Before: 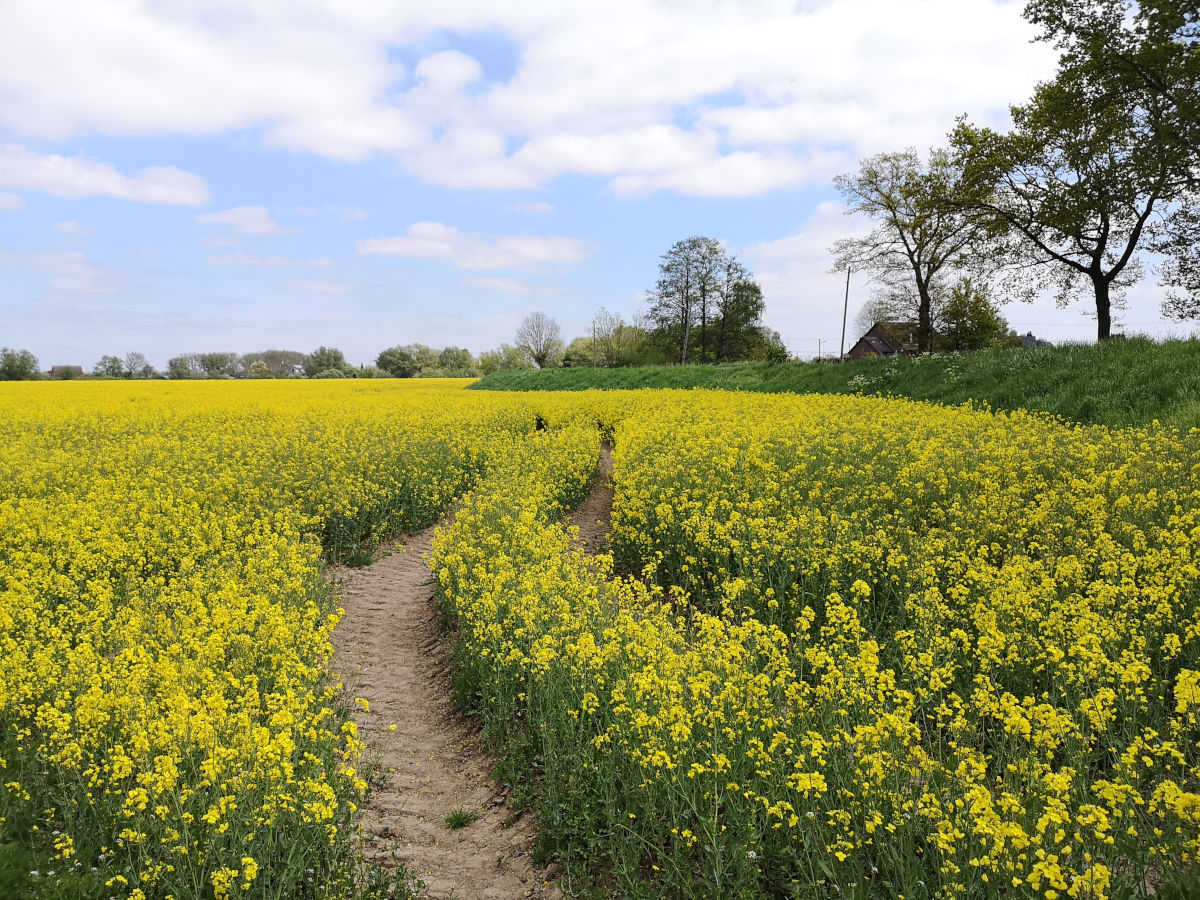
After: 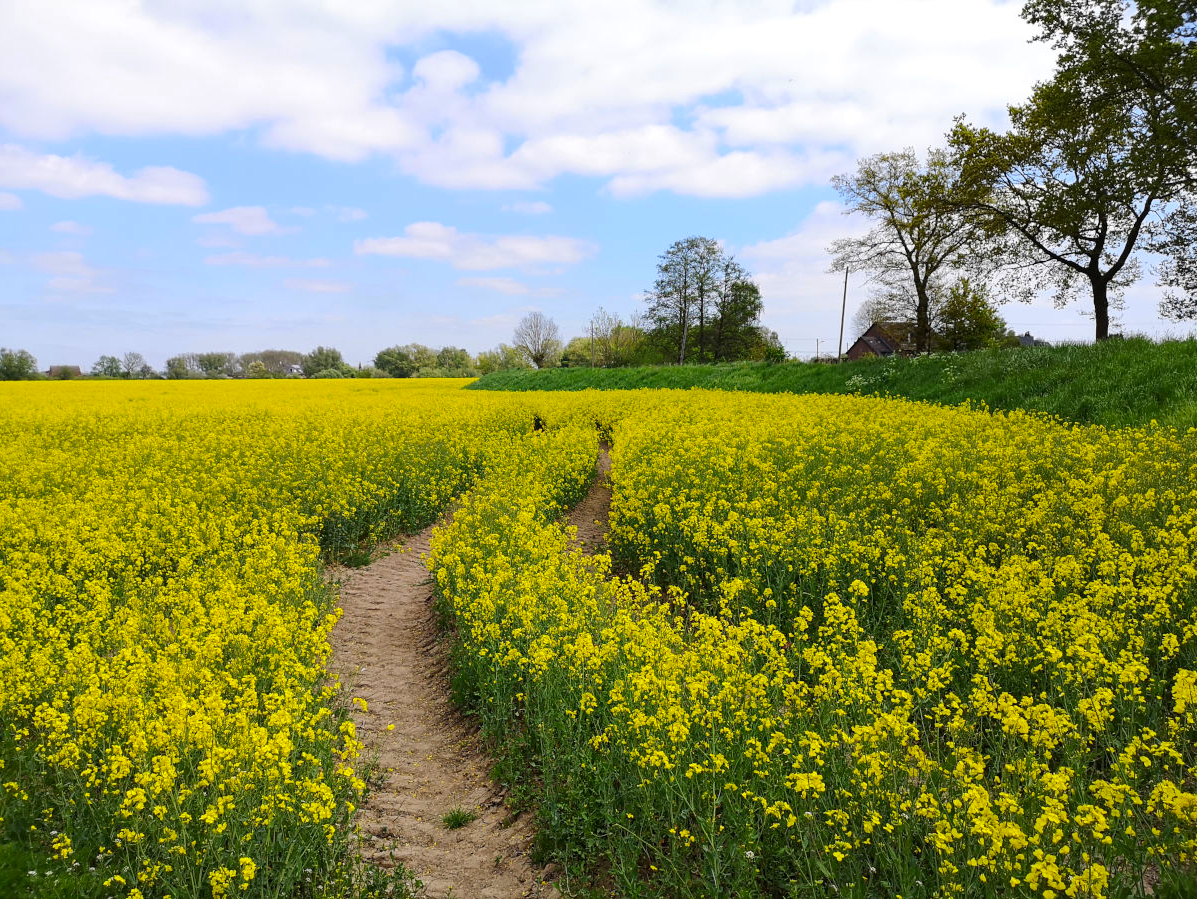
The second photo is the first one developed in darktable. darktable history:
crop and rotate: left 0.168%, bottom 0.002%
contrast brightness saturation: brightness -0.021, saturation 0.36
